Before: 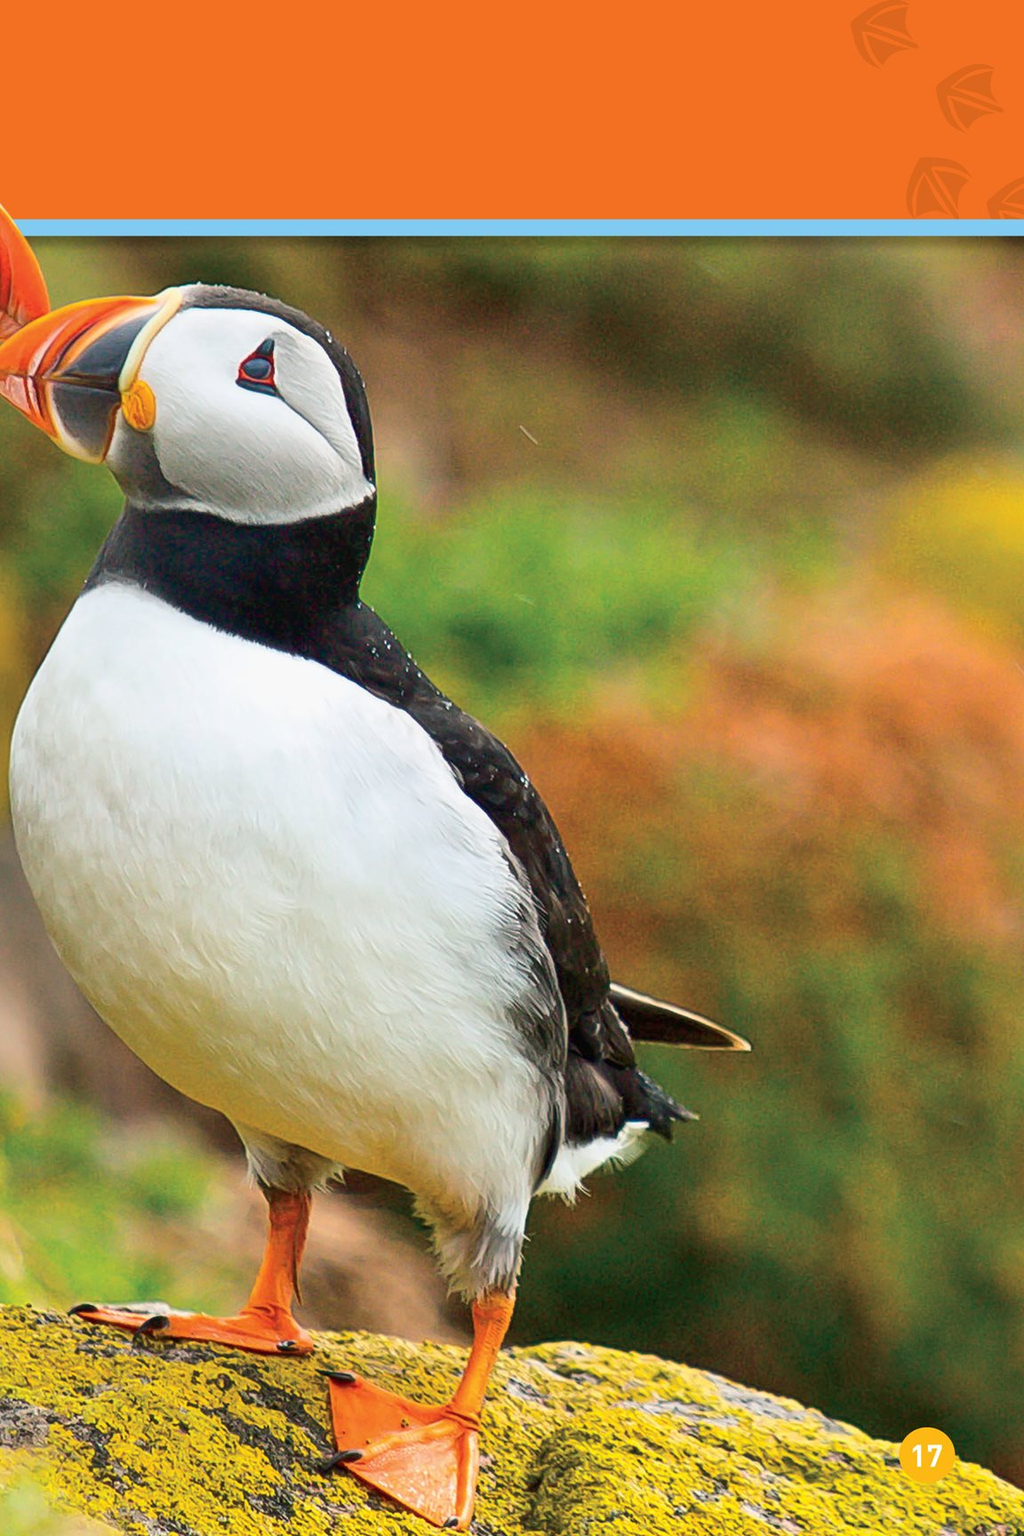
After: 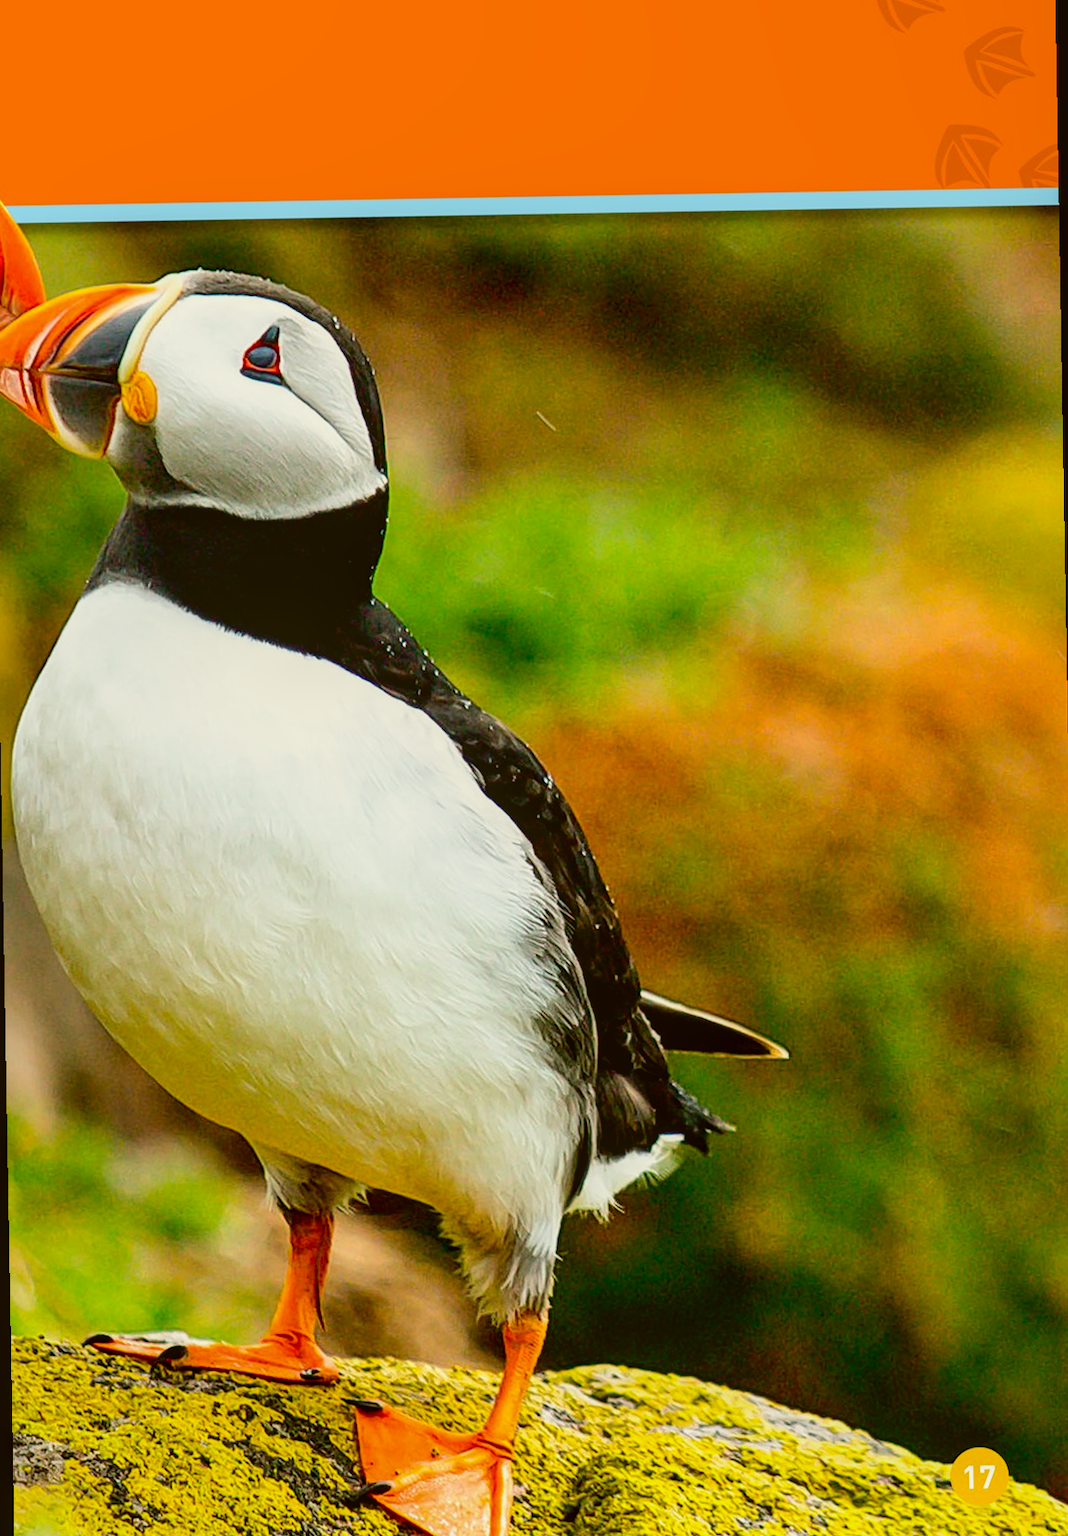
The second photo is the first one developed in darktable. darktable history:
white balance: red 0.976, blue 1.04
rotate and perspective: rotation -1°, crop left 0.011, crop right 0.989, crop top 0.025, crop bottom 0.975
color correction: highlights a* -1.43, highlights b* 10.12, shadows a* 0.395, shadows b* 19.35
filmic rgb: black relative exposure -6.3 EV, white relative exposure 2.8 EV, threshold 3 EV, target black luminance 0%, hardness 4.6, latitude 67.35%, contrast 1.292, shadows ↔ highlights balance -3.5%, preserve chrominance no, color science v4 (2020), contrast in shadows soft, enable highlight reconstruction true
local contrast: detail 110%
